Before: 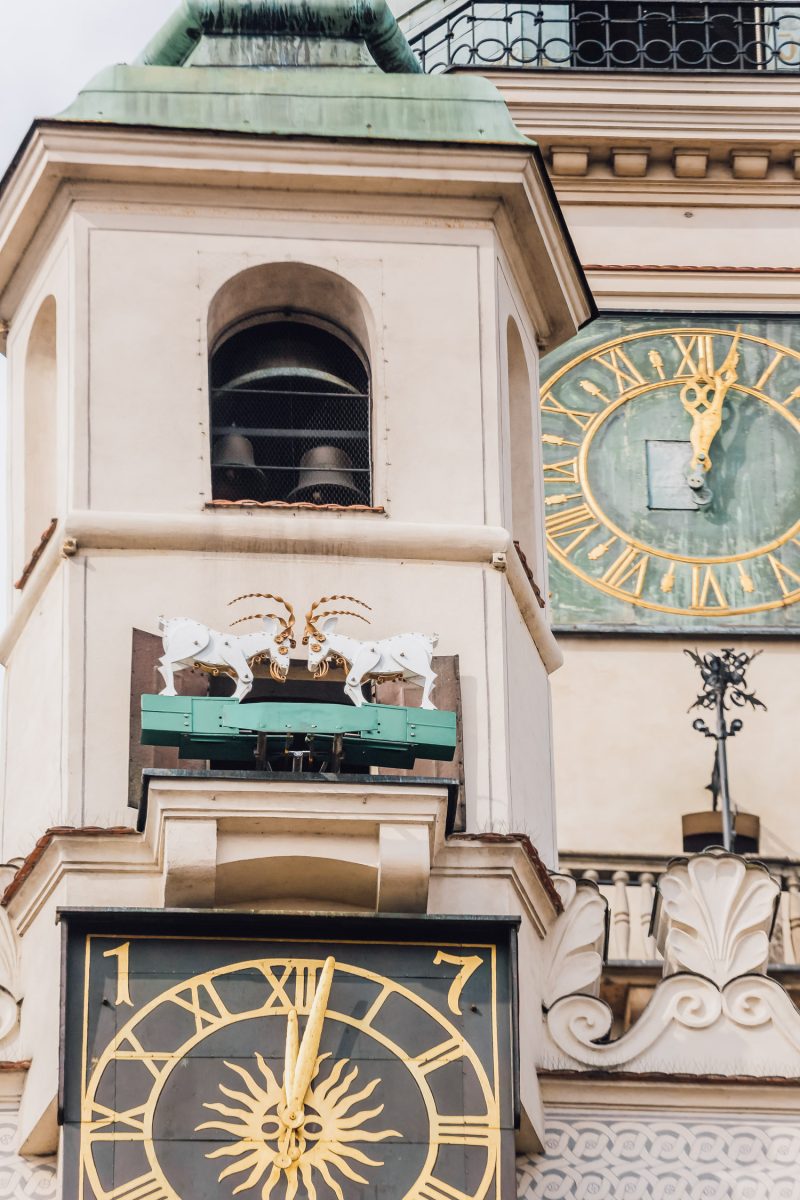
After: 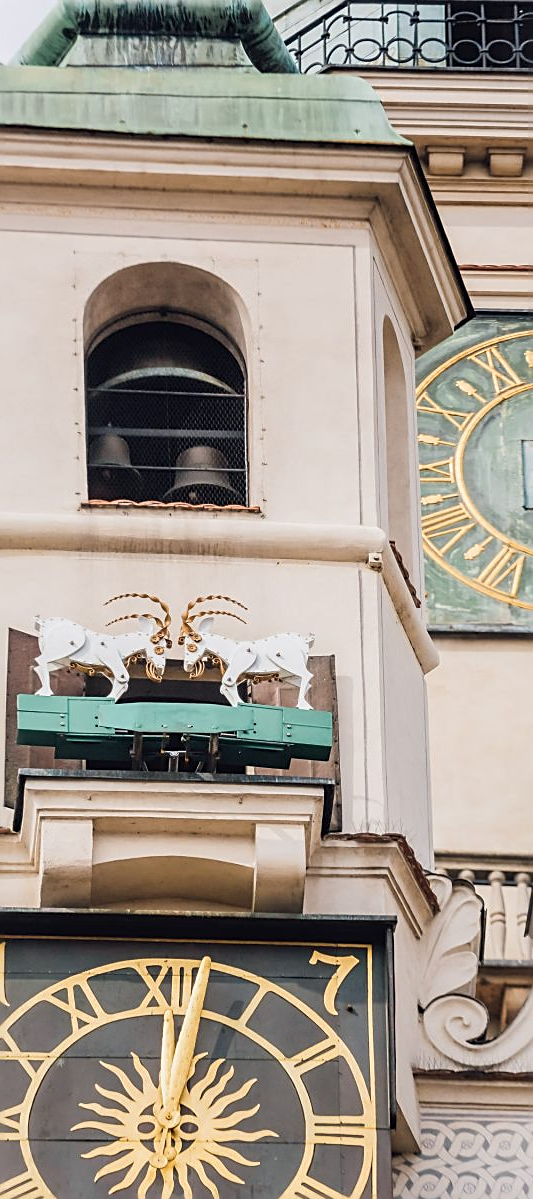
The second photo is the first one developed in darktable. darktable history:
crop and rotate: left 15.546%, right 17.787%
sharpen: on, module defaults
tone equalizer: on, module defaults
